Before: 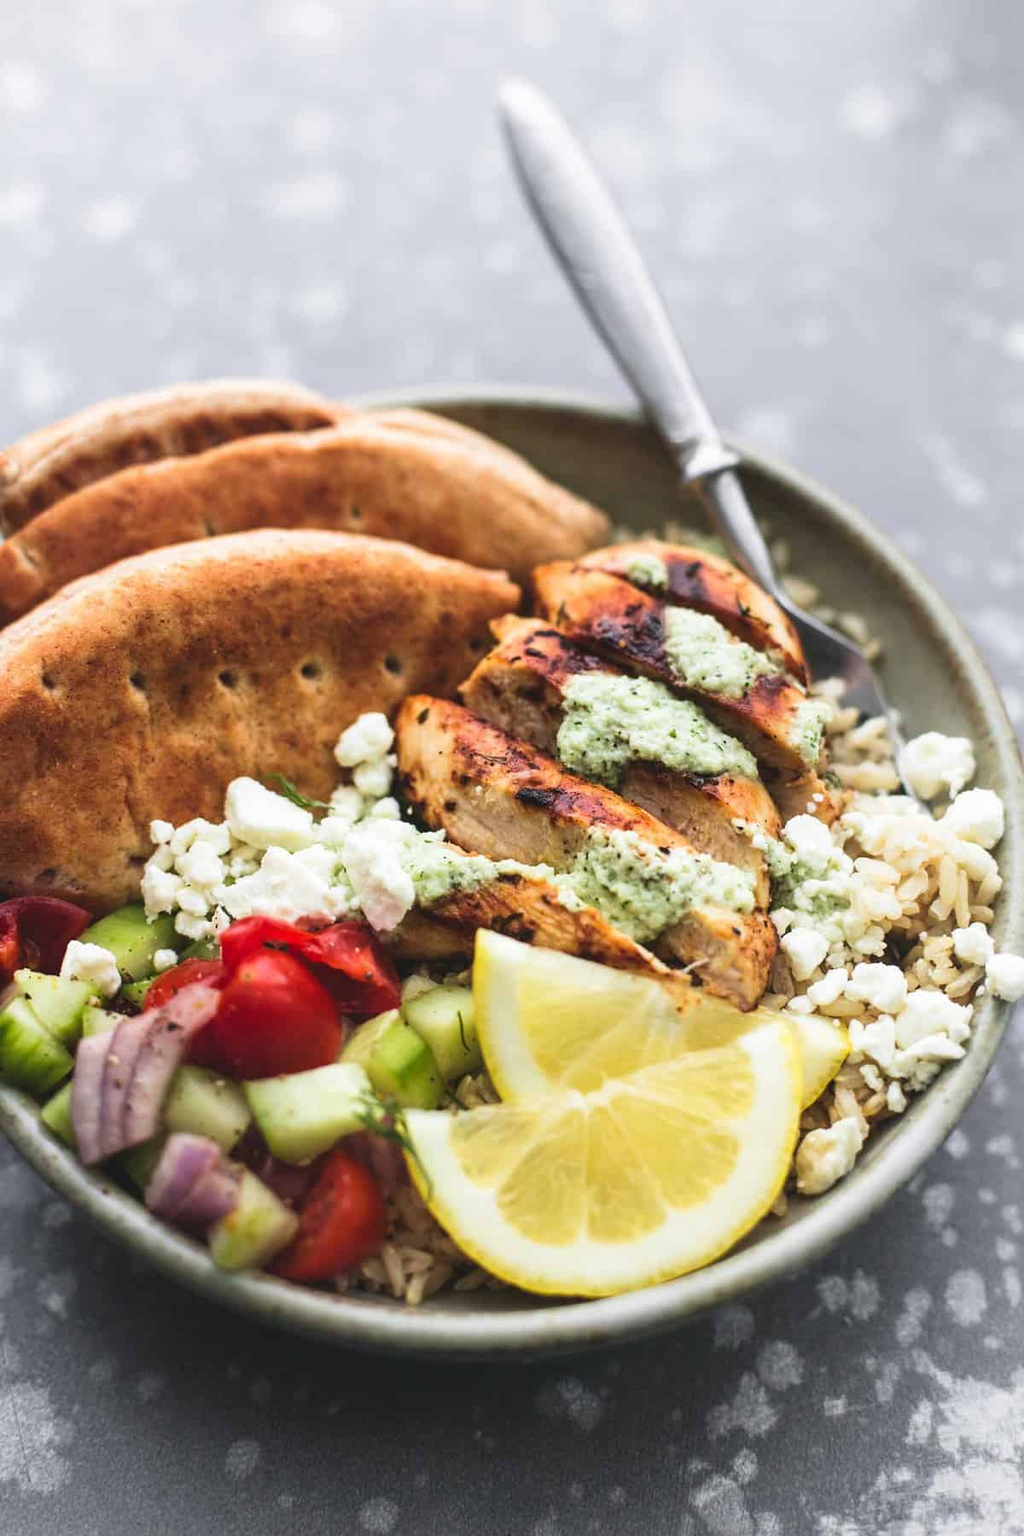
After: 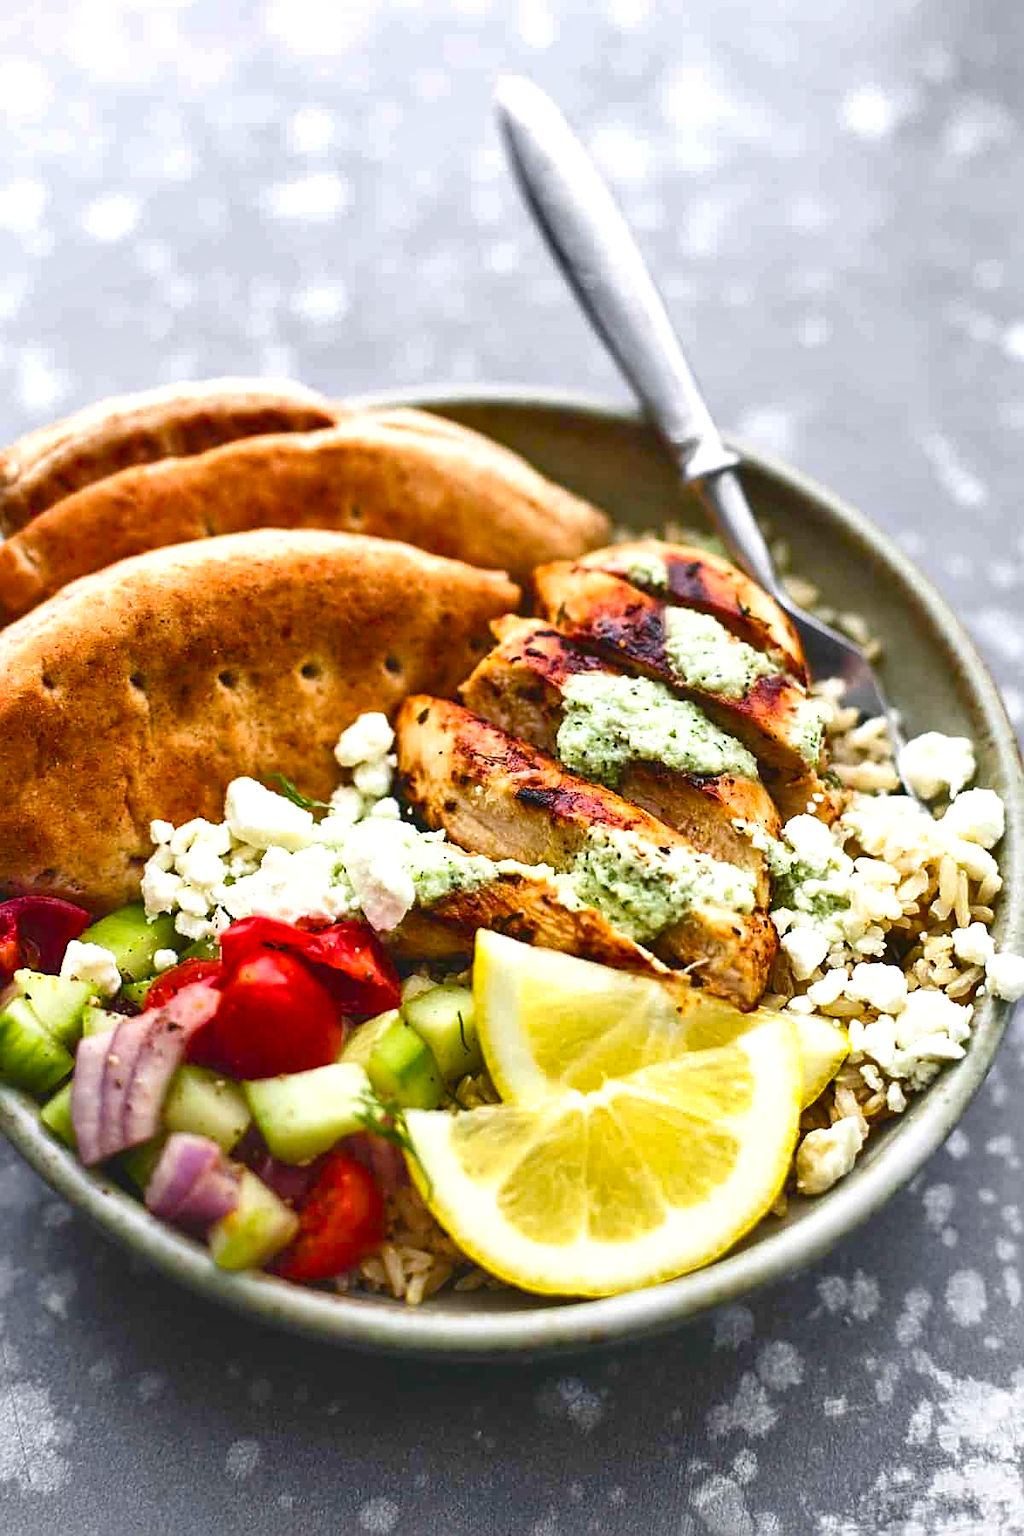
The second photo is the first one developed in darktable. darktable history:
shadows and highlights: soften with gaussian
sharpen: on, module defaults
exposure: exposure 0.298 EV, compensate exposure bias true, compensate highlight preservation false
local contrast: mode bilateral grid, contrast 19, coarseness 50, detail 119%, midtone range 0.2
color balance rgb: linear chroma grading › global chroma 15.46%, perceptual saturation grading › global saturation 20%, perceptual saturation grading › highlights -24.844%, perceptual saturation grading › shadows 49.227%
